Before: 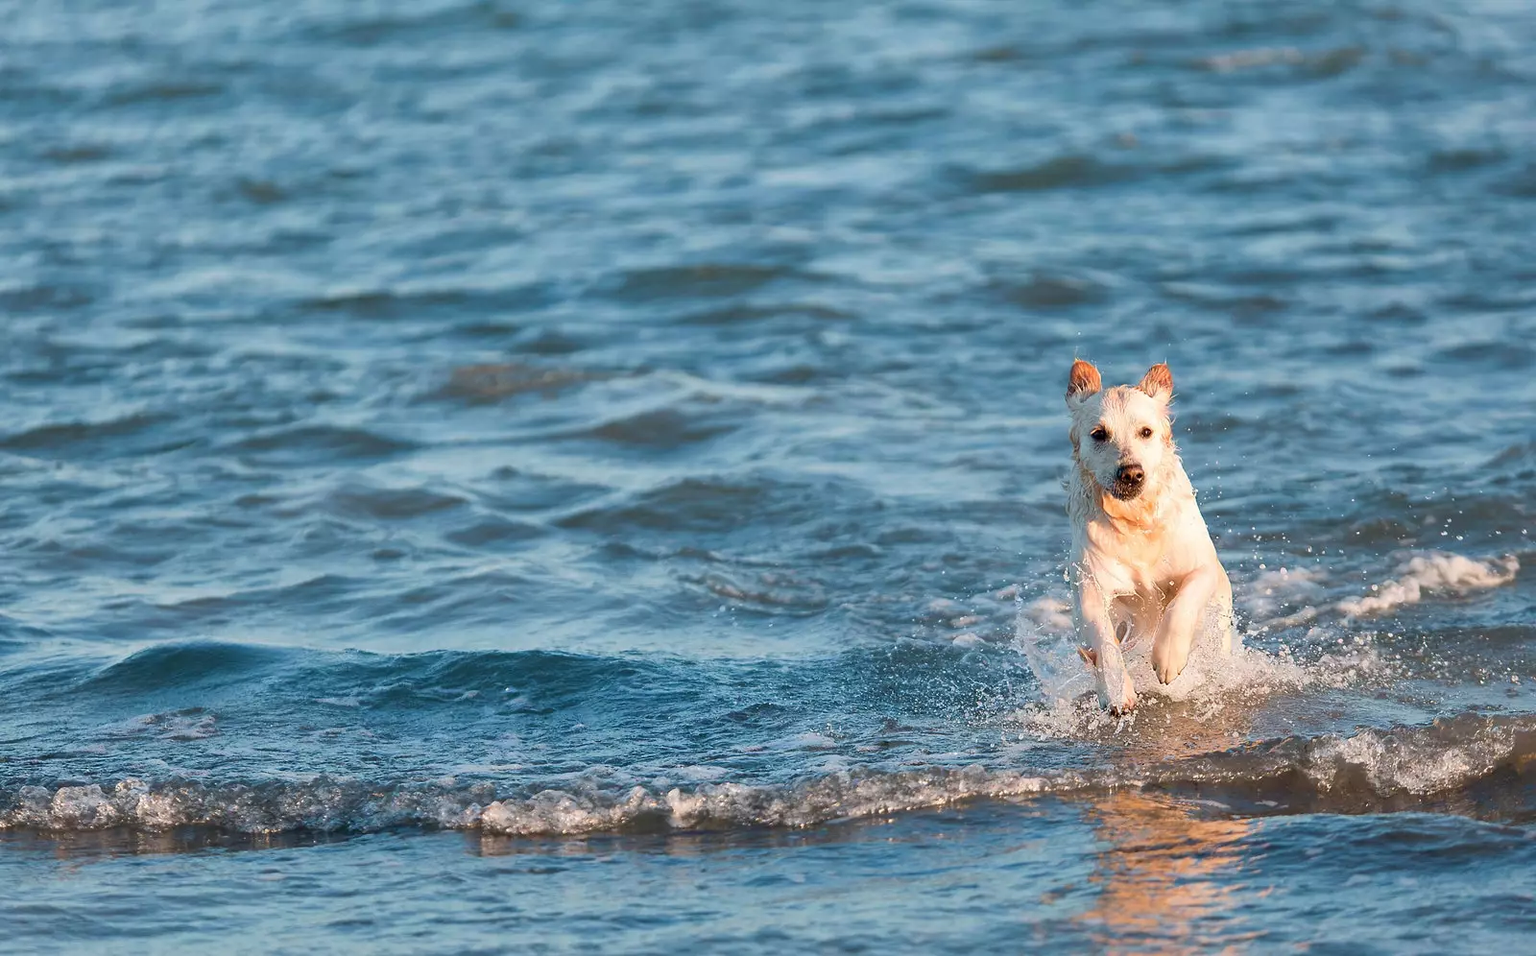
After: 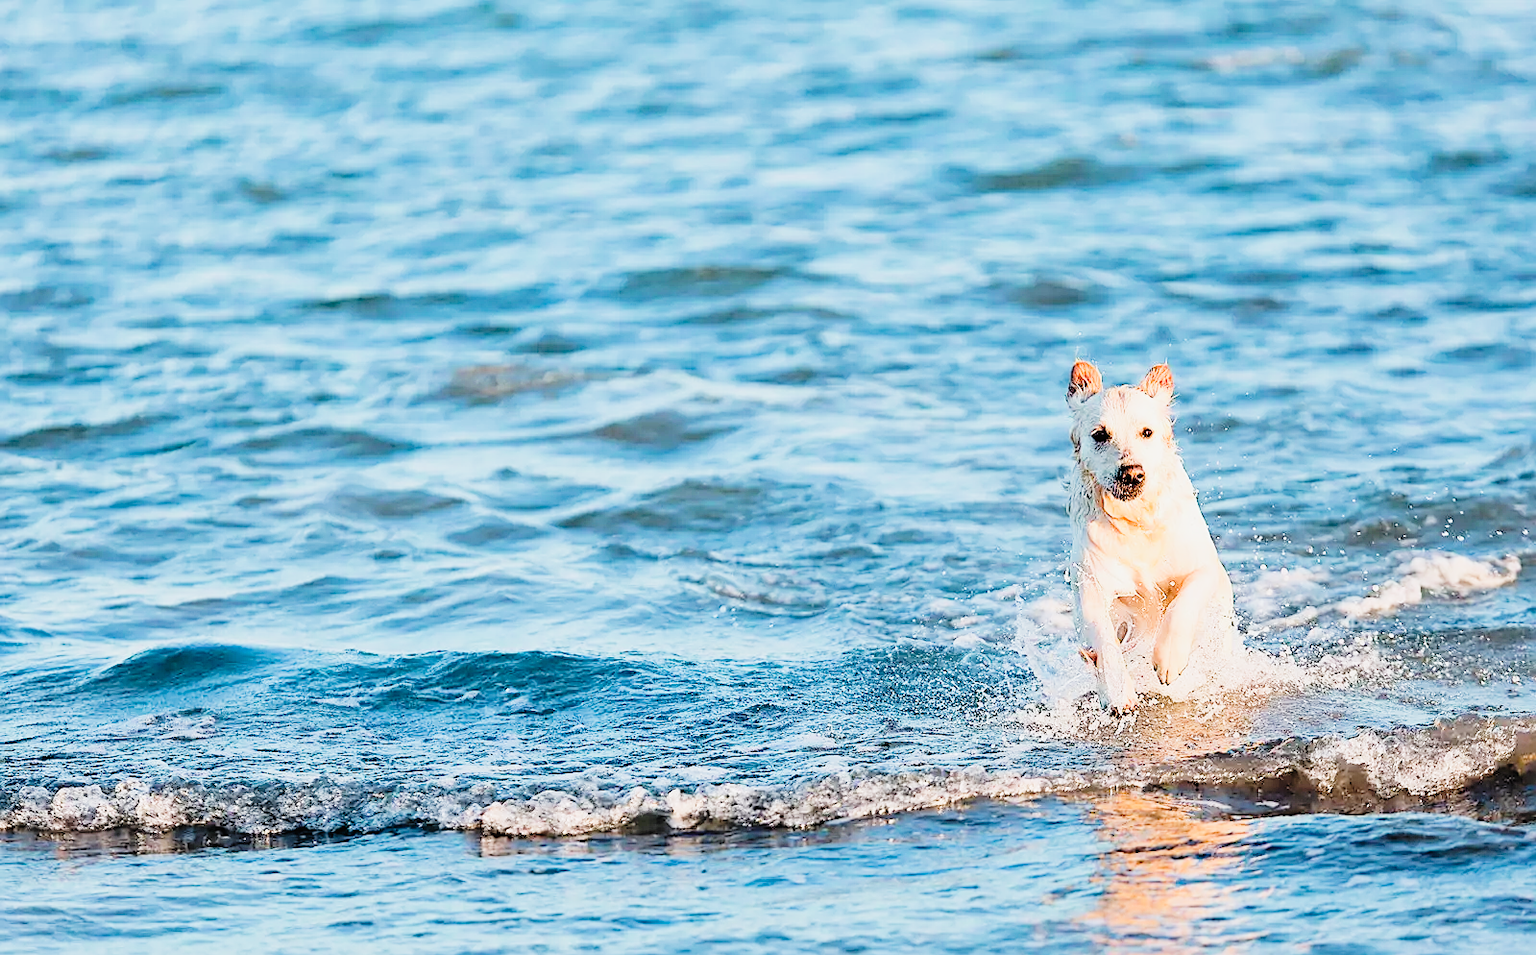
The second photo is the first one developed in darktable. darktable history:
exposure: black level correction 0, exposure 1.001 EV, compensate exposure bias true, compensate highlight preservation false
filmic rgb: black relative exposure -2.82 EV, white relative exposure 4.56 EV, hardness 1.74, contrast 1.241
haze removal: compatibility mode true, adaptive false
sharpen: amount 0.497
tone curve: curves: ch0 [(0, 0.011) (0.053, 0.026) (0.174, 0.115) (0.398, 0.444) (0.673, 0.775) (0.829, 0.906) (0.991, 0.981)]; ch1 [(0, 0) (0.264, 0.22) (0.407, 0.373) (0.463, 0.457) (0.492, 0.501) (0.512, 0.513) (0.54, 0.543) (0.585, 0.617) (0.659, 0.686) (0.78, 0.8) (1, 1)]; ch2 [(0, 0) (0.438, 0.449) (0.473, 0.469) (0.503, 0.5) (0.523, 0.534) (0.562, 0.591) (0.612, 0.627) (0.701, 0.707) (1, 1)], preserve colors none
